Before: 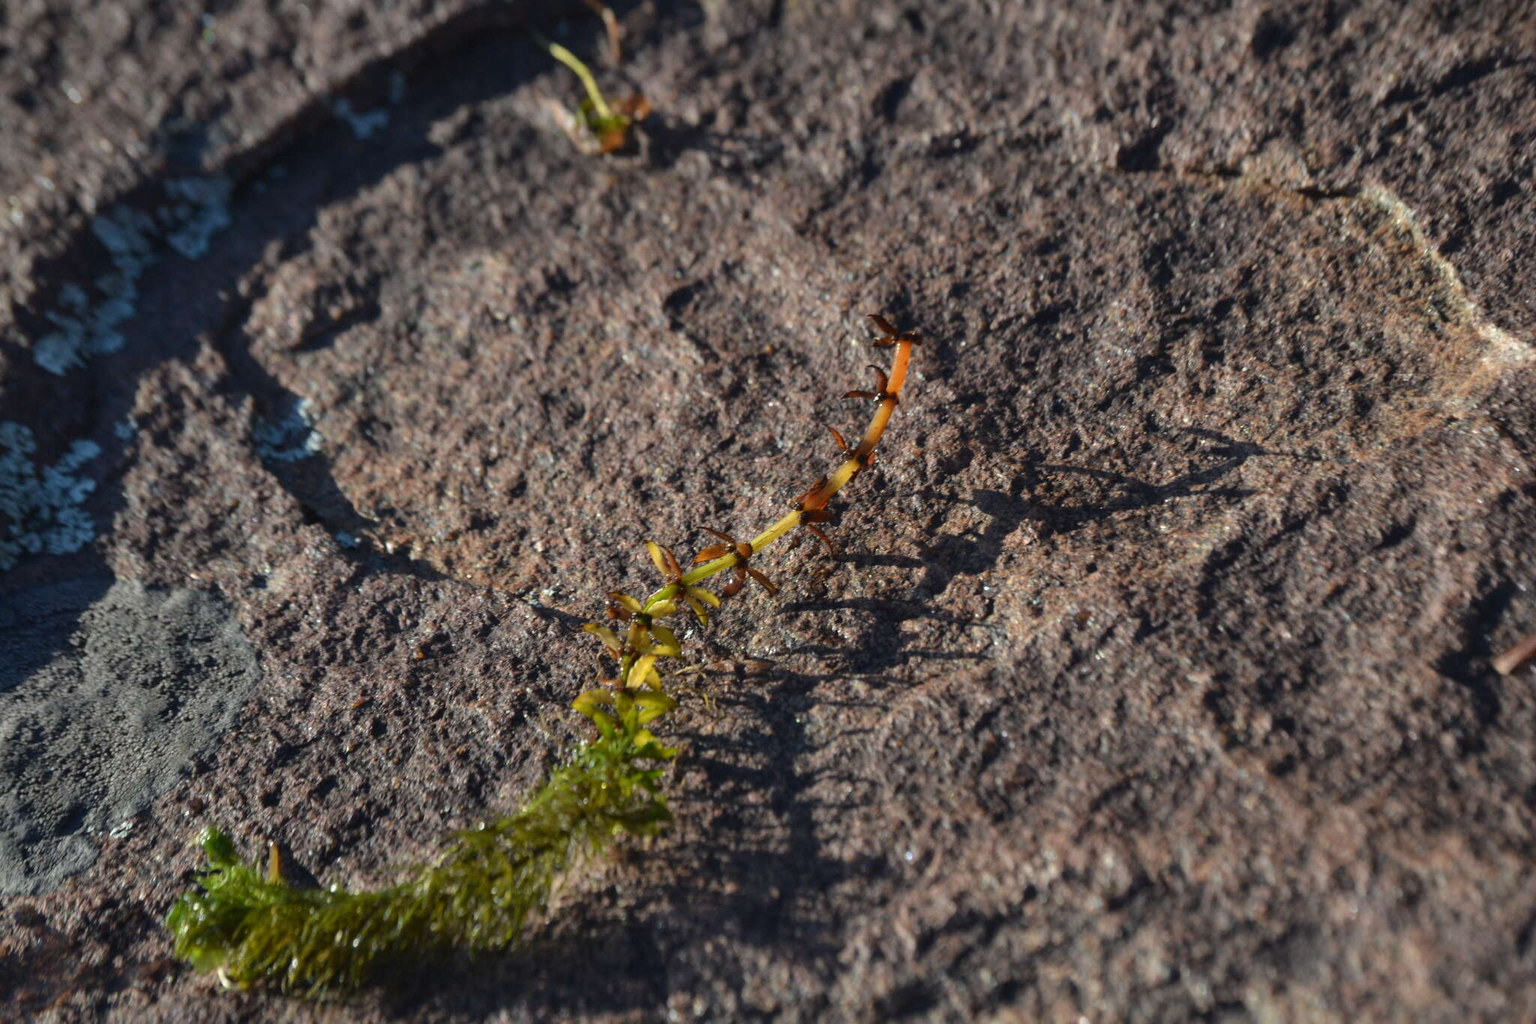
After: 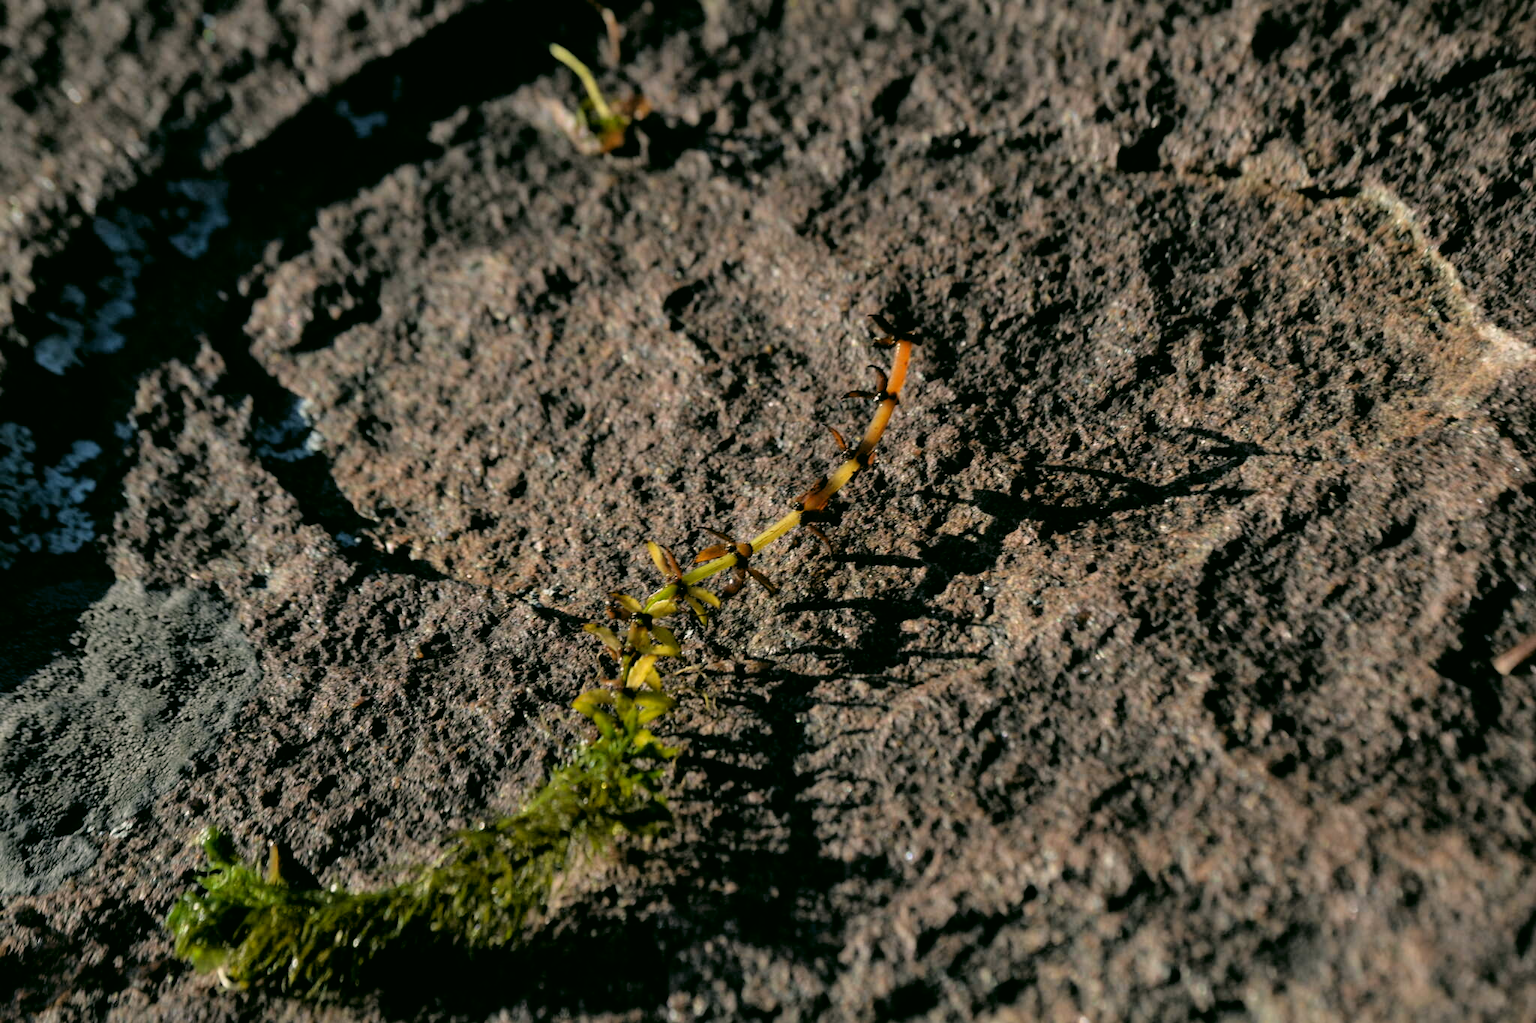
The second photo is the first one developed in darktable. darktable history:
filmic rgb: black relative exposure -3.95 EV, white relative exposure 3.15 EV, hardness 2.87
color correction: highlights a* 4.62, highlights b* 4.98, shadows a* -7.57, shadows b* 4.64
